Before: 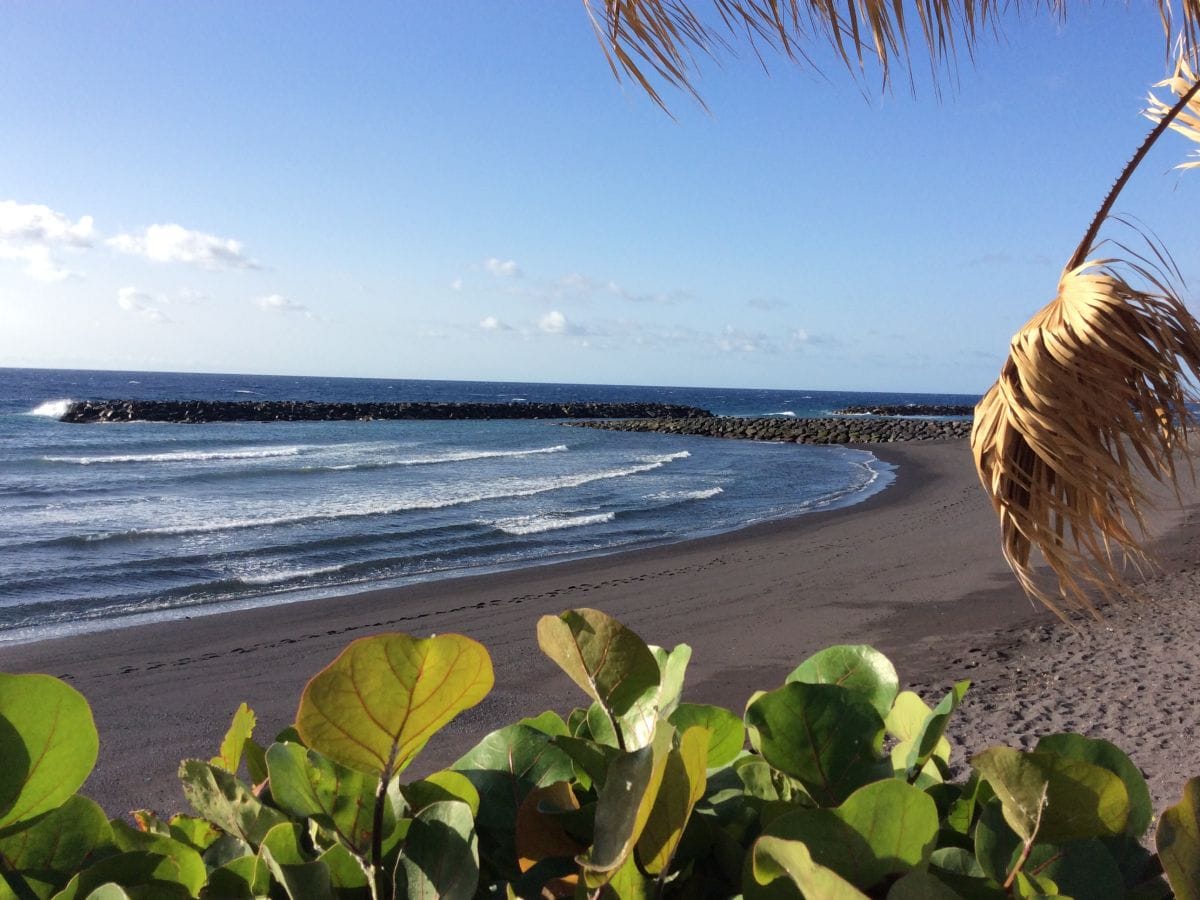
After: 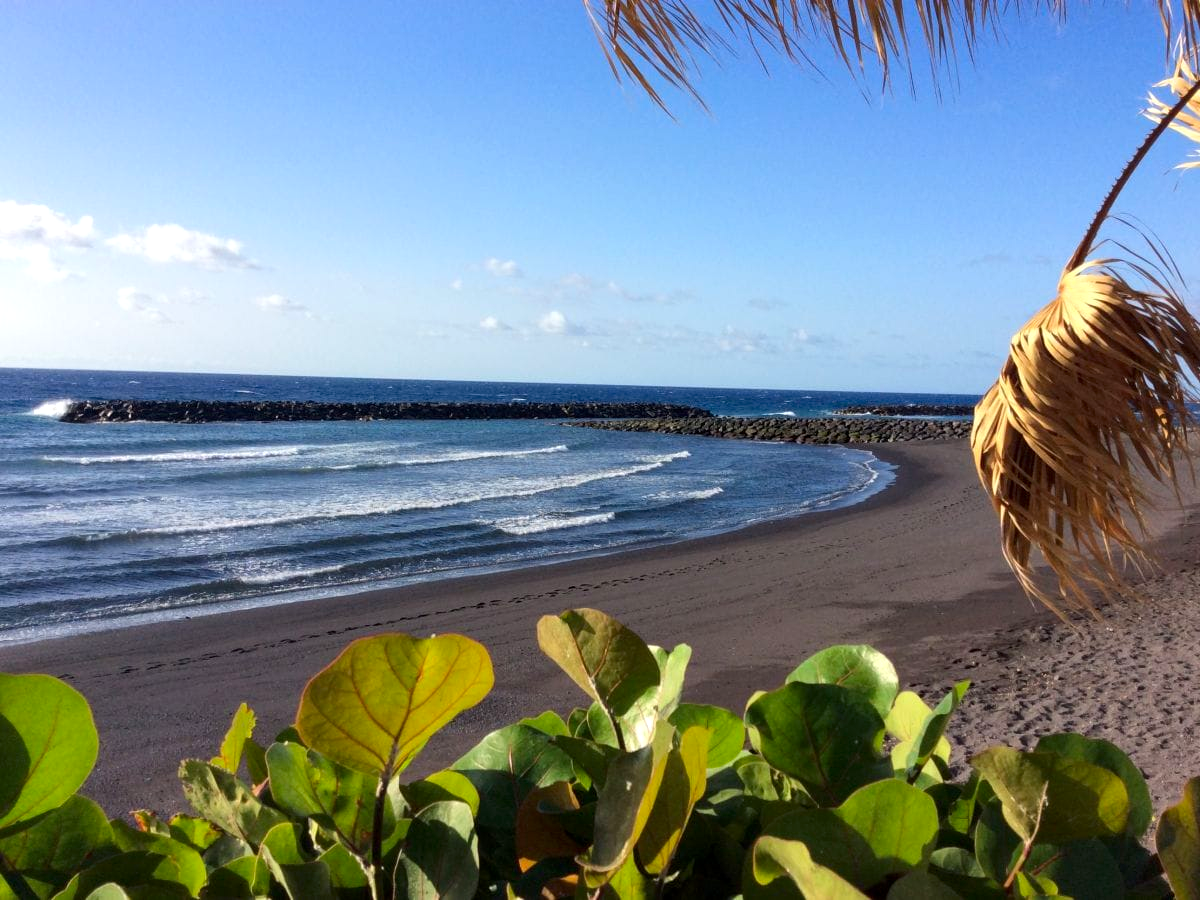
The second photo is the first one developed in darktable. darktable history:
local contrast: highlights 107%, shadows 99%, detail 119%, midtone range 0.2
contrast brightness saturation: contrast 0.091, saturation 0.272
